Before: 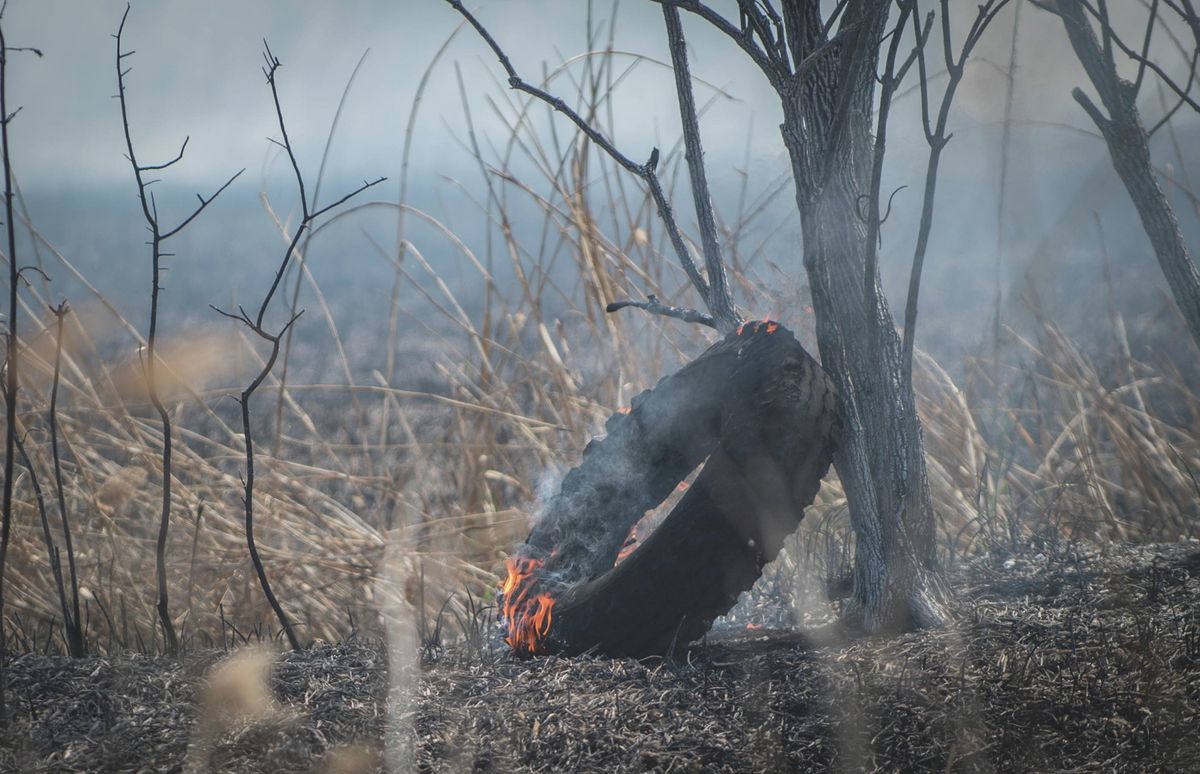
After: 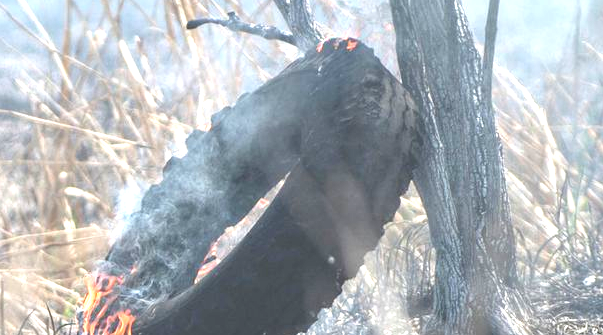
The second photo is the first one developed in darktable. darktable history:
exposure: black level correction 0, exposure 1.6 EV, compensate exposure bias true, compensate highlight preservation false
crop: left 35.03%, top 36.625%, right 14.663%, bottom 20.057%
